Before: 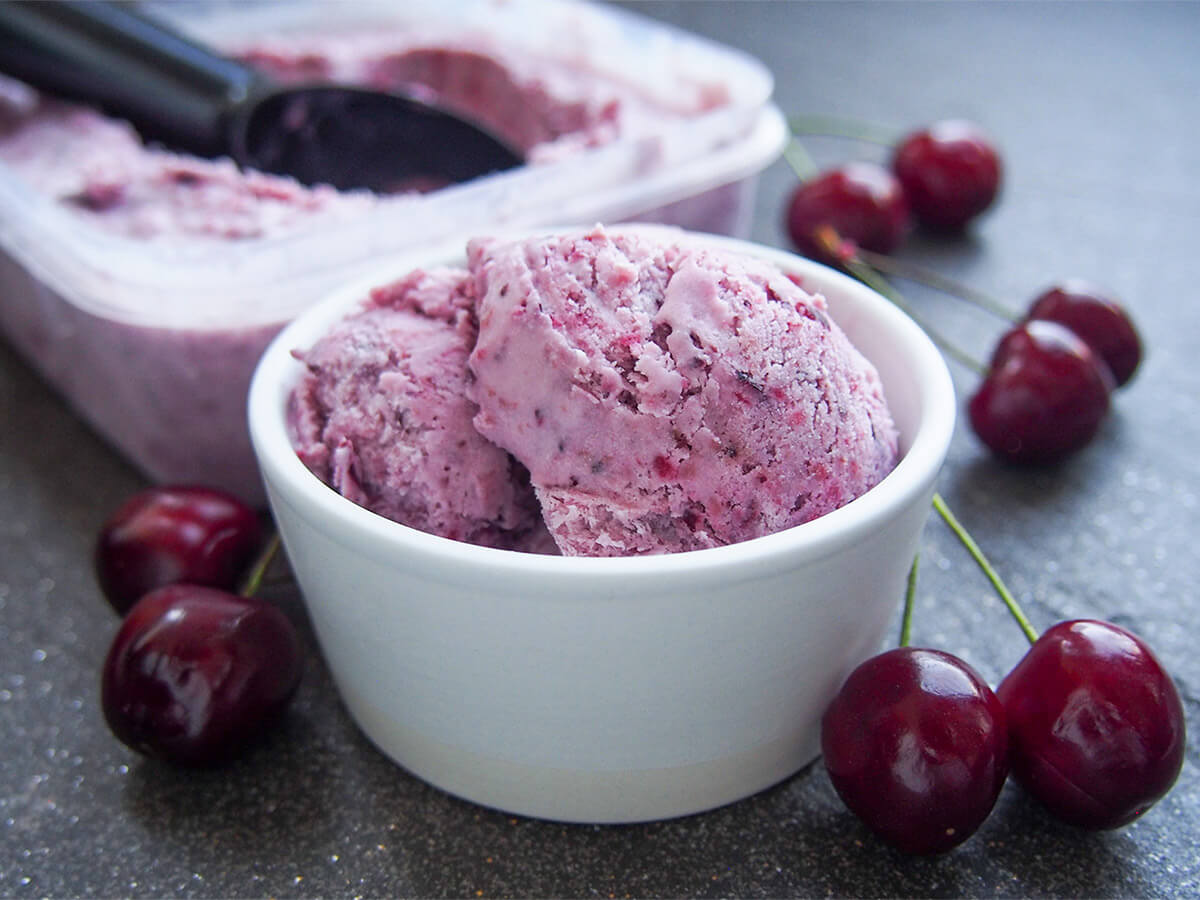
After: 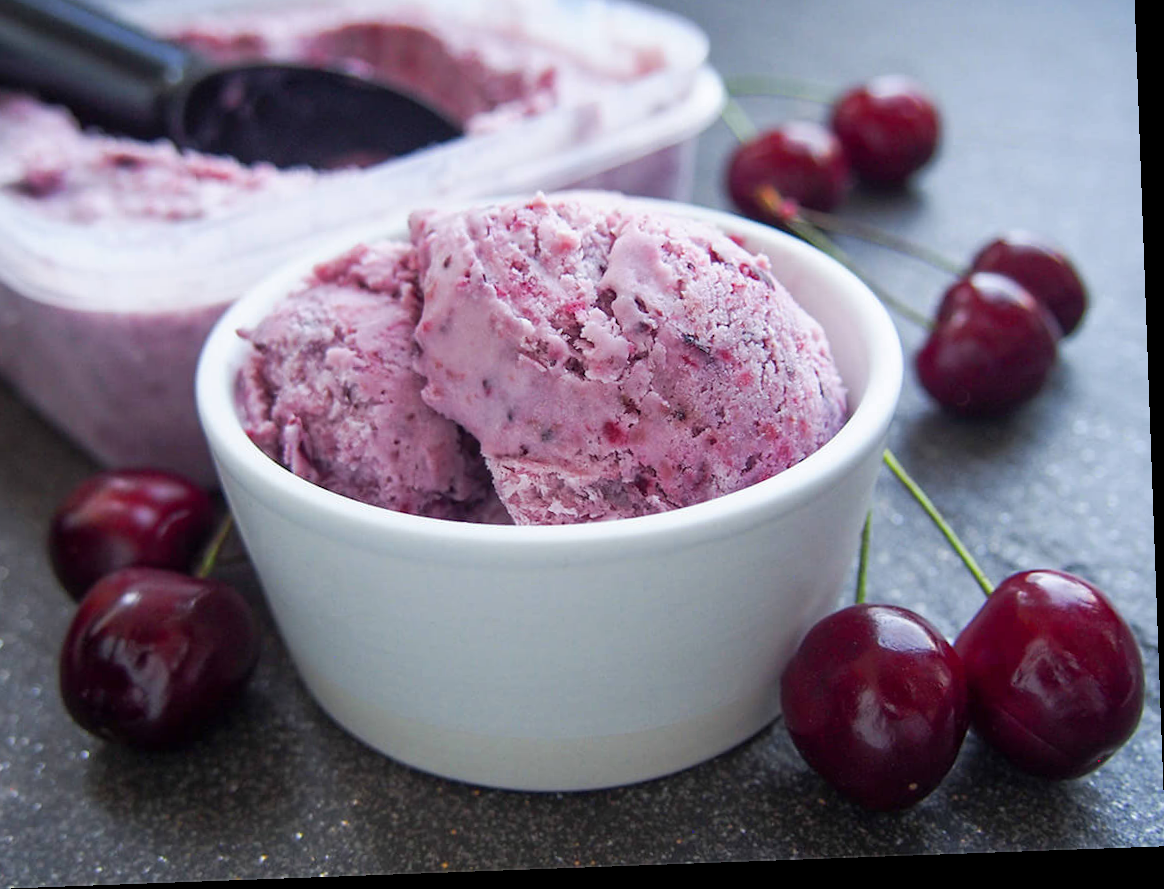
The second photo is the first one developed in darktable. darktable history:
crop and rotate: angle 2.1°, left 5.454%, top 5.717%
